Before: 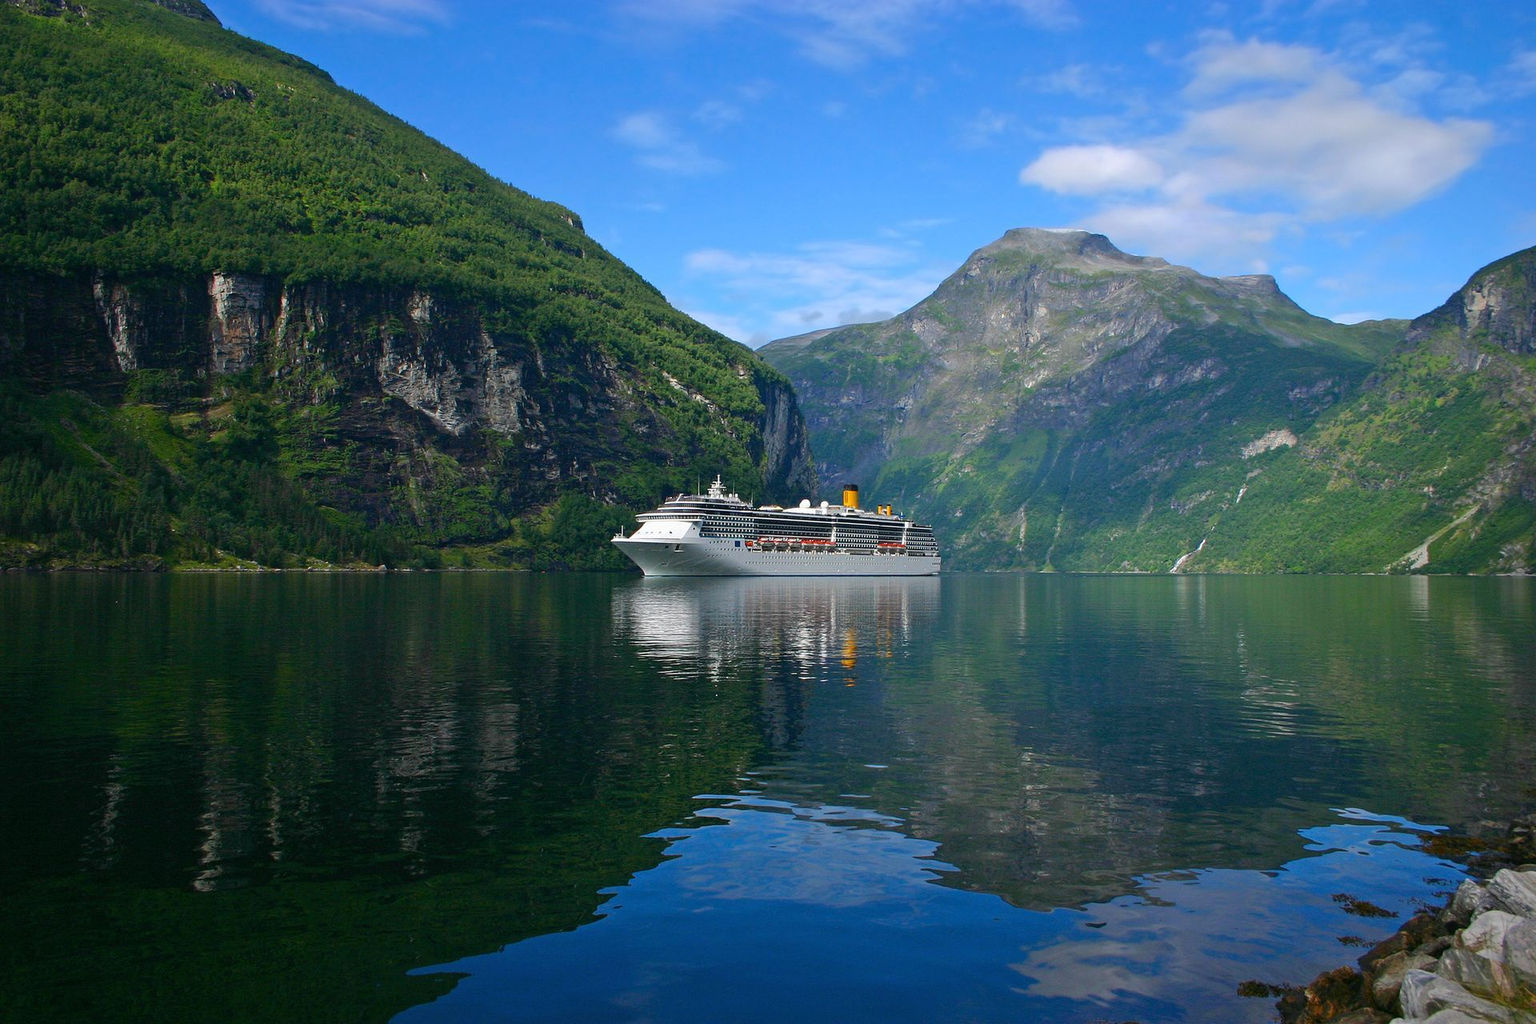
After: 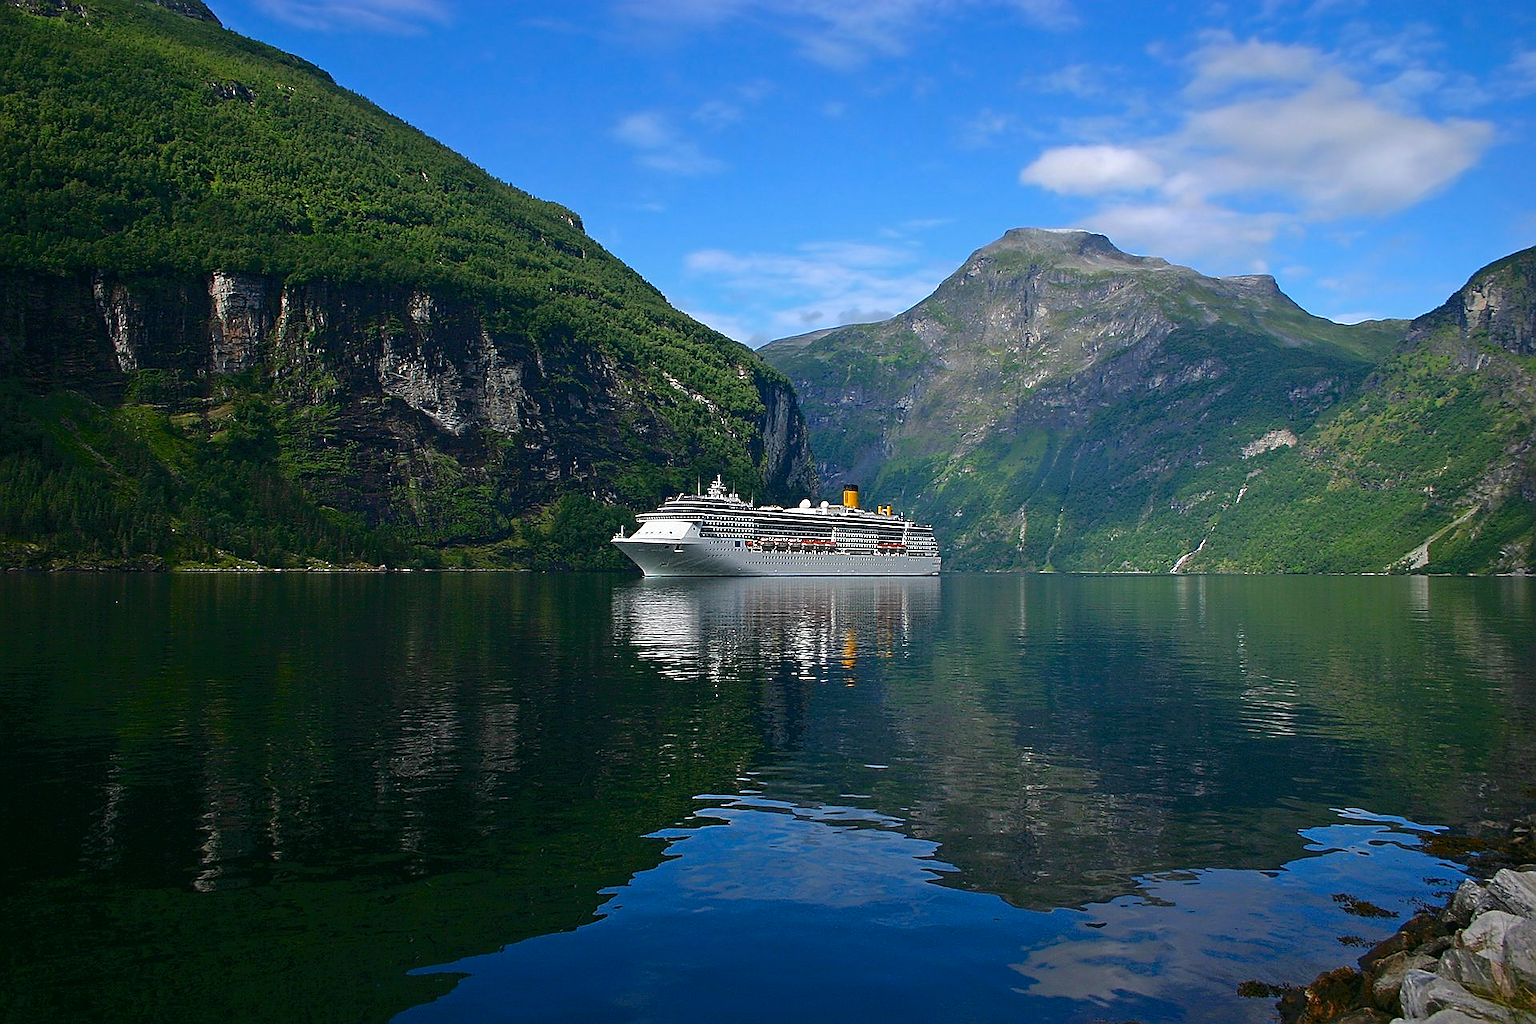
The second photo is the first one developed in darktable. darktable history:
sharpen: radius 1.398, amount 1.266, threshold 0.679
base curve: curves: ch0 [(0, 0) (0.303, 0.277) (1, 1)], preserve colors none
tone curve: curves: ch0 [(0, 0) (0.003, 0.026) (0.011, 0.024) (0.025, 0.022) (0.044, 0.031) (0.069, 0.067) (0.1, 0.094) (0.136, 0.102) (0.177, 0.14) (0.224, 0.189) (0.277, 0.238) (0.335, 0.325) (0.399, 0.379) (0.468, 0.453) (0.543, 0.528) (0.623, 0.609) (0.709, 0.695) (0.801, 0.793) (0.898, 0.898) (1, 1)], color space Lab, independent channels, preserve colors none
